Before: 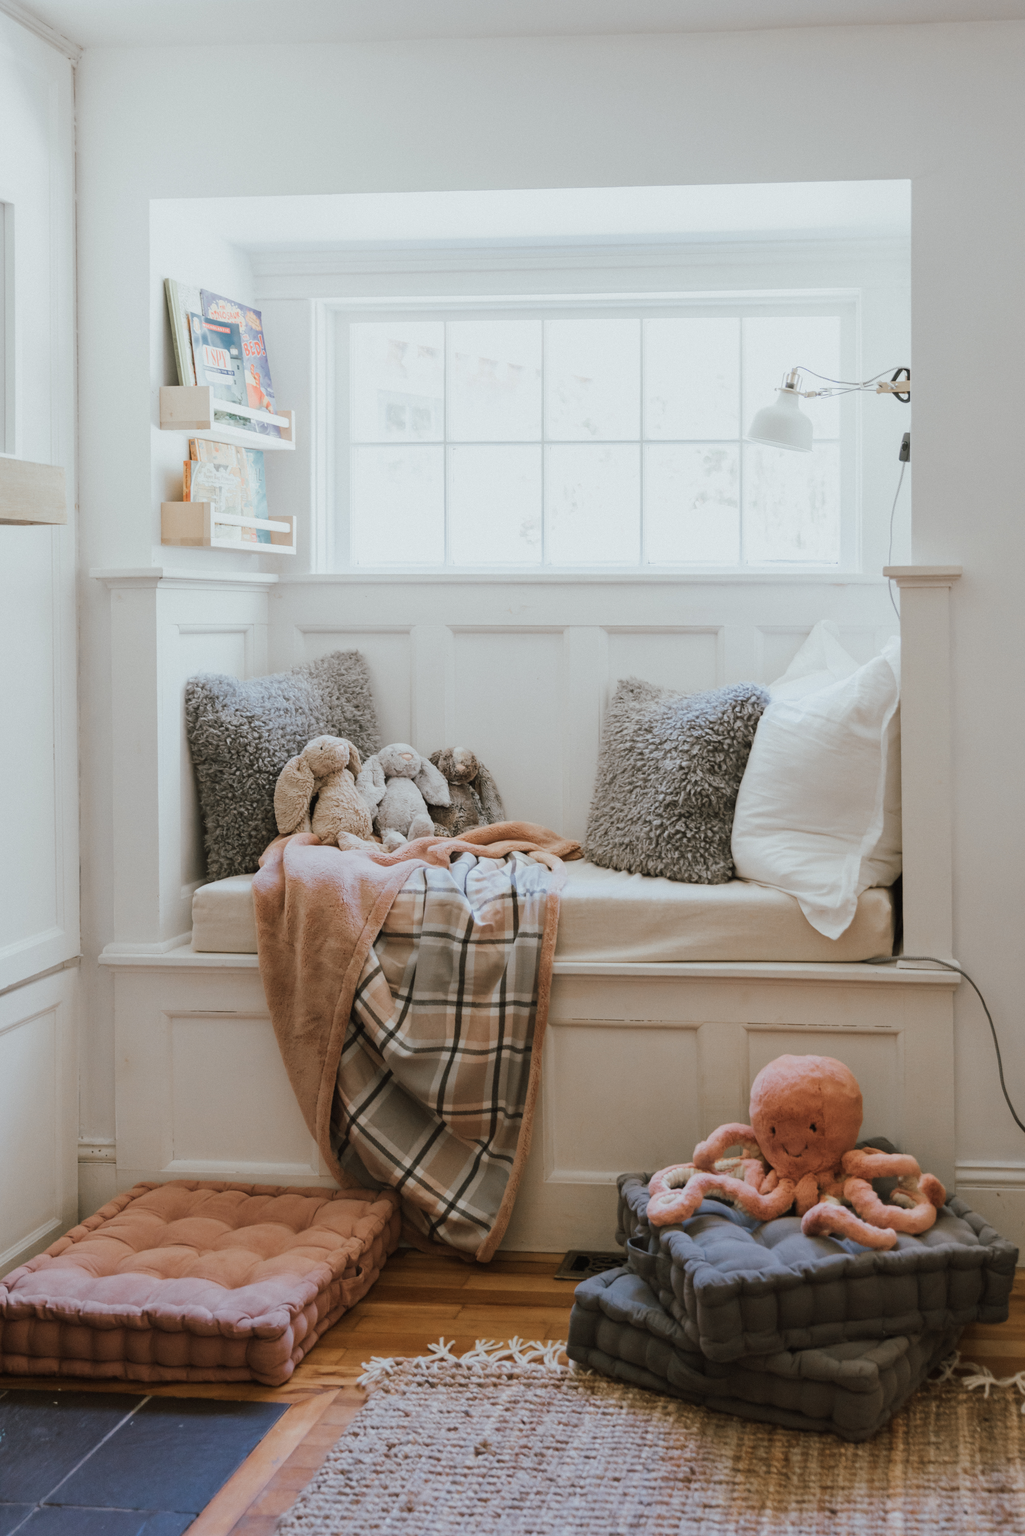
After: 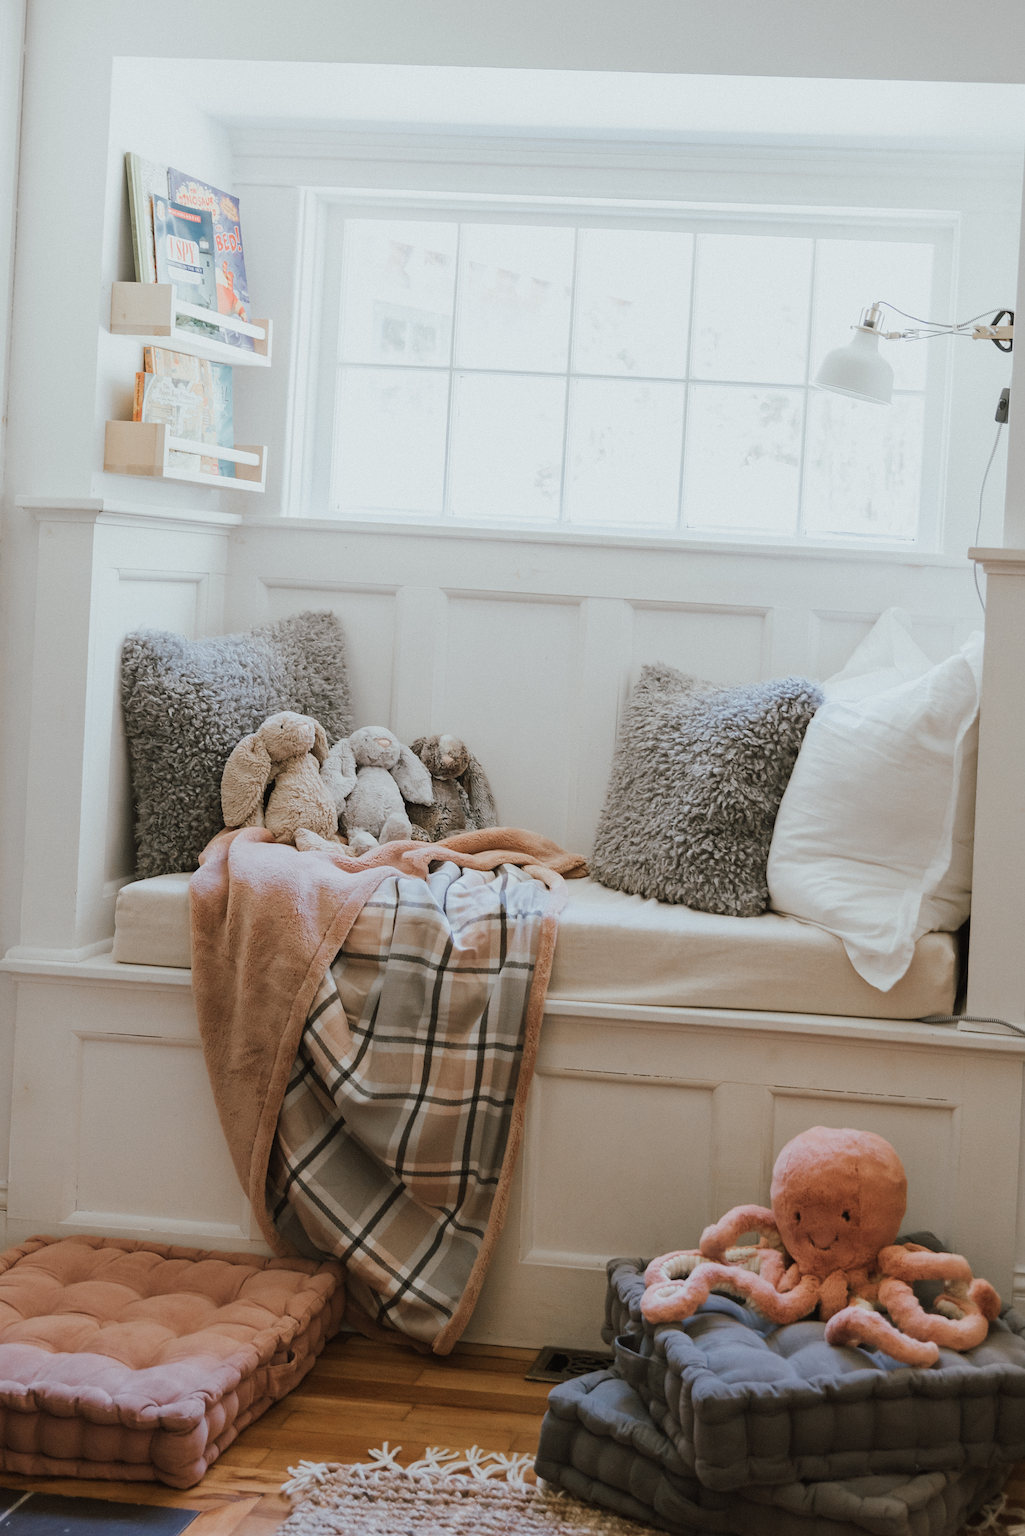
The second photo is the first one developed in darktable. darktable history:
crop and rotate: angle -3.27°, left 5.211%, top 5.211%, right 4.607%, bottom 4.607%
sharpen: on, module defaults
